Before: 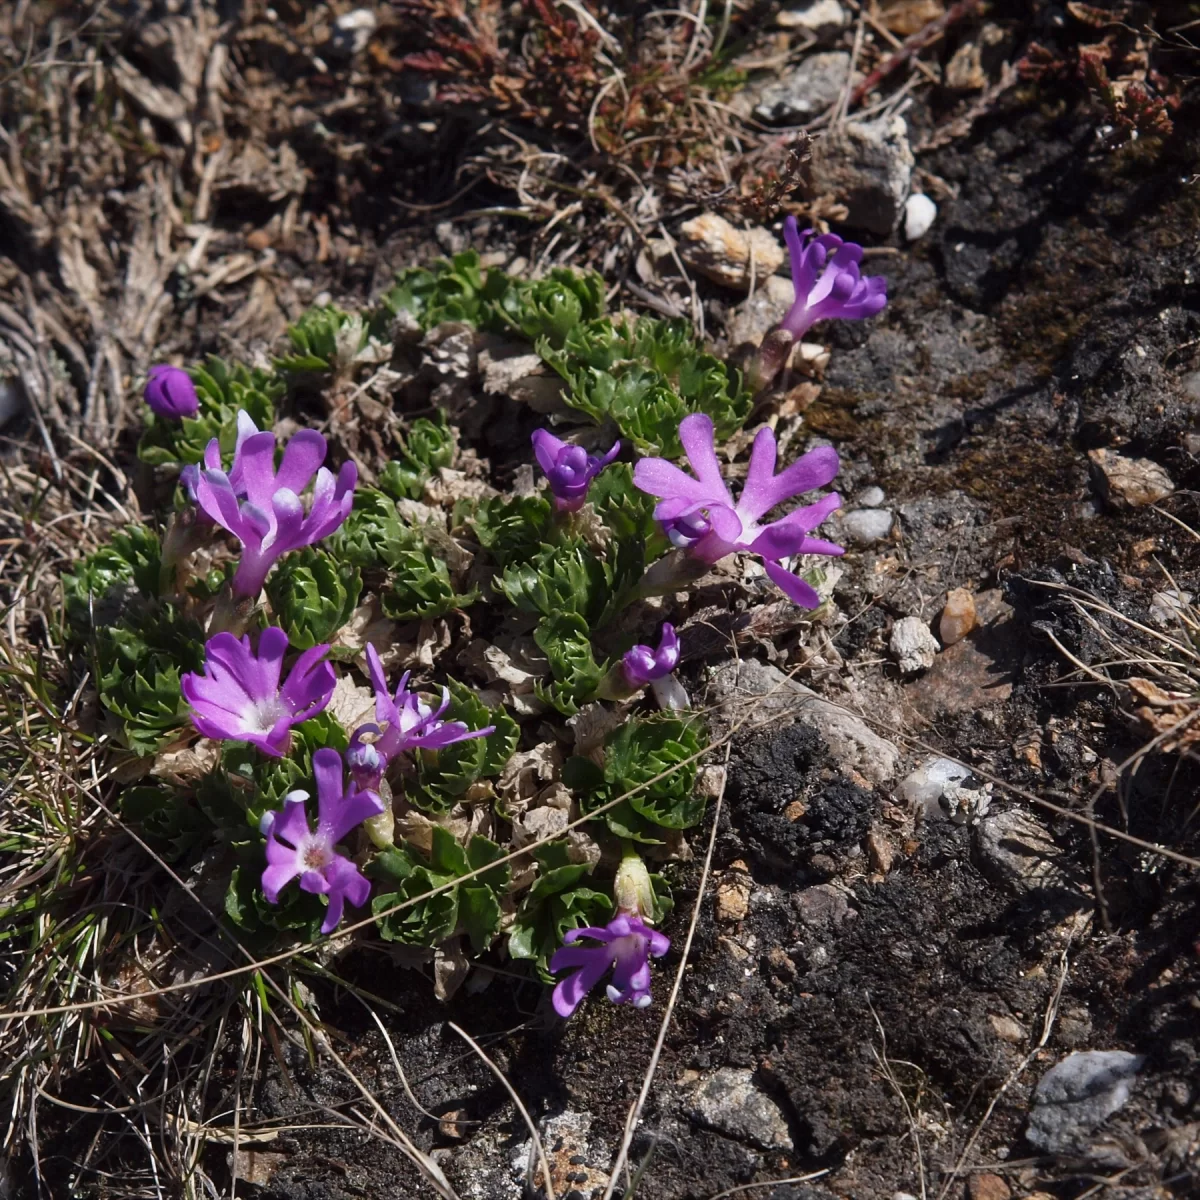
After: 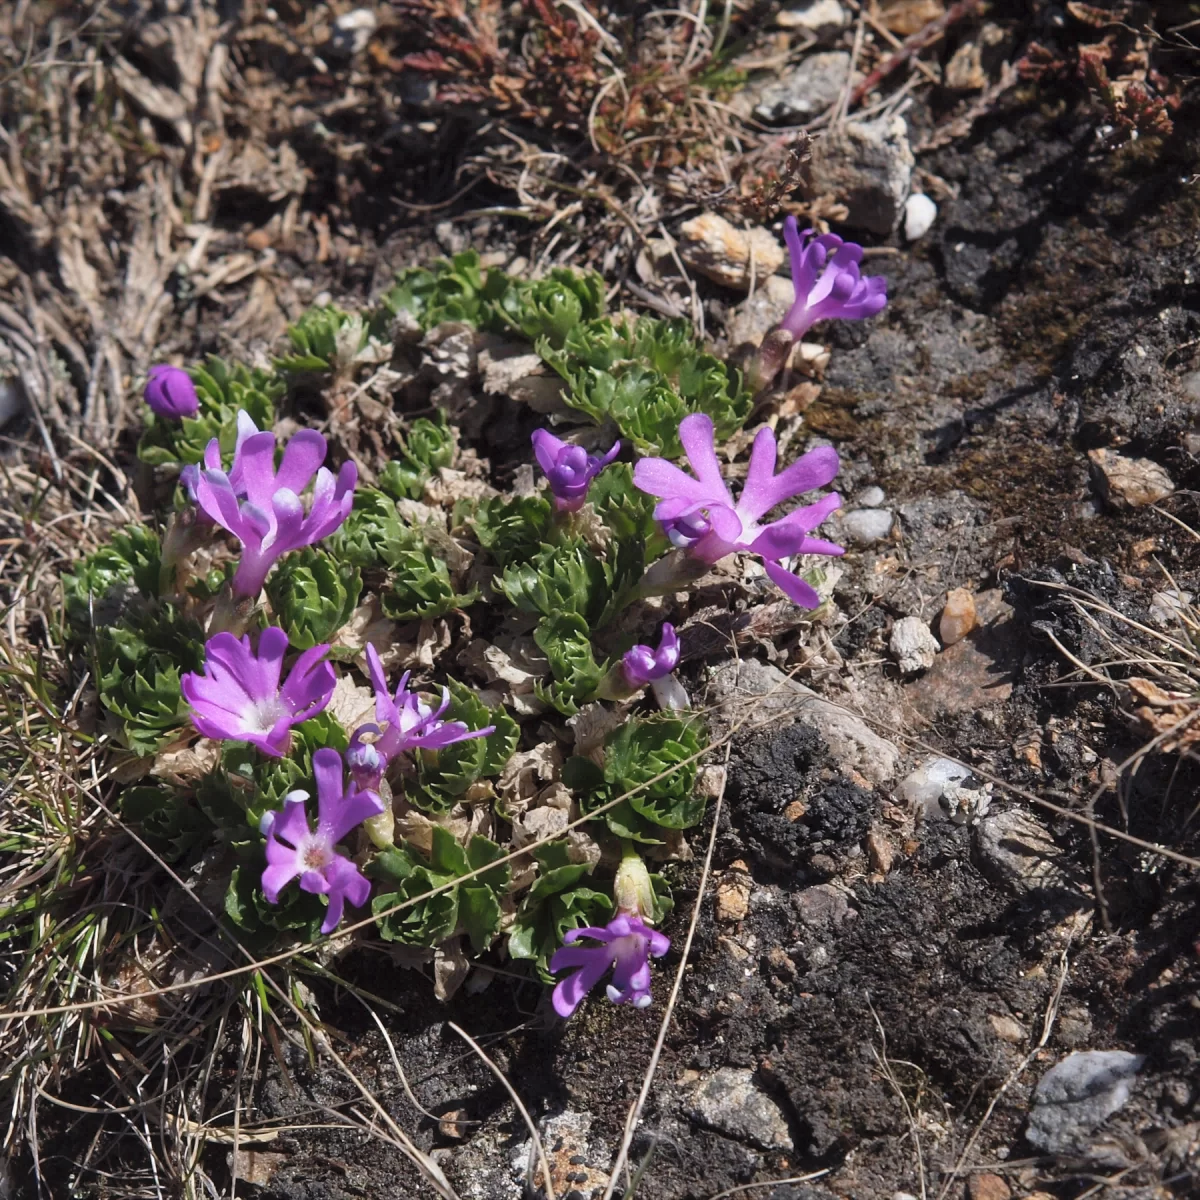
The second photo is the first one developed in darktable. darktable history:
contrast brightness saturation: brightness 0.127
tone equalizer: edges refinement/feathering 500, mask exposure compensation -1.57 EV, preserve details no
